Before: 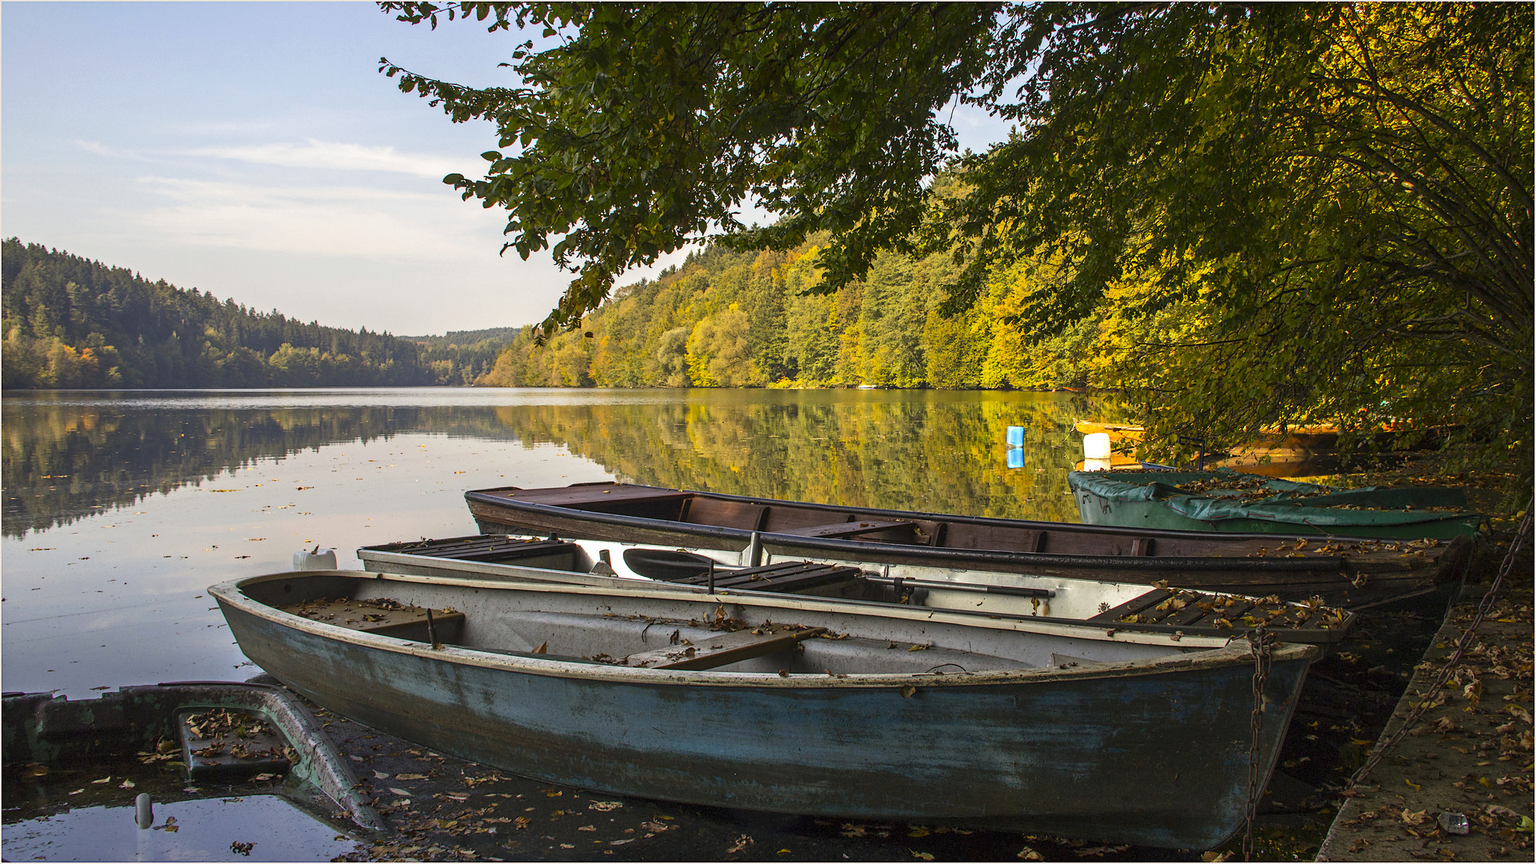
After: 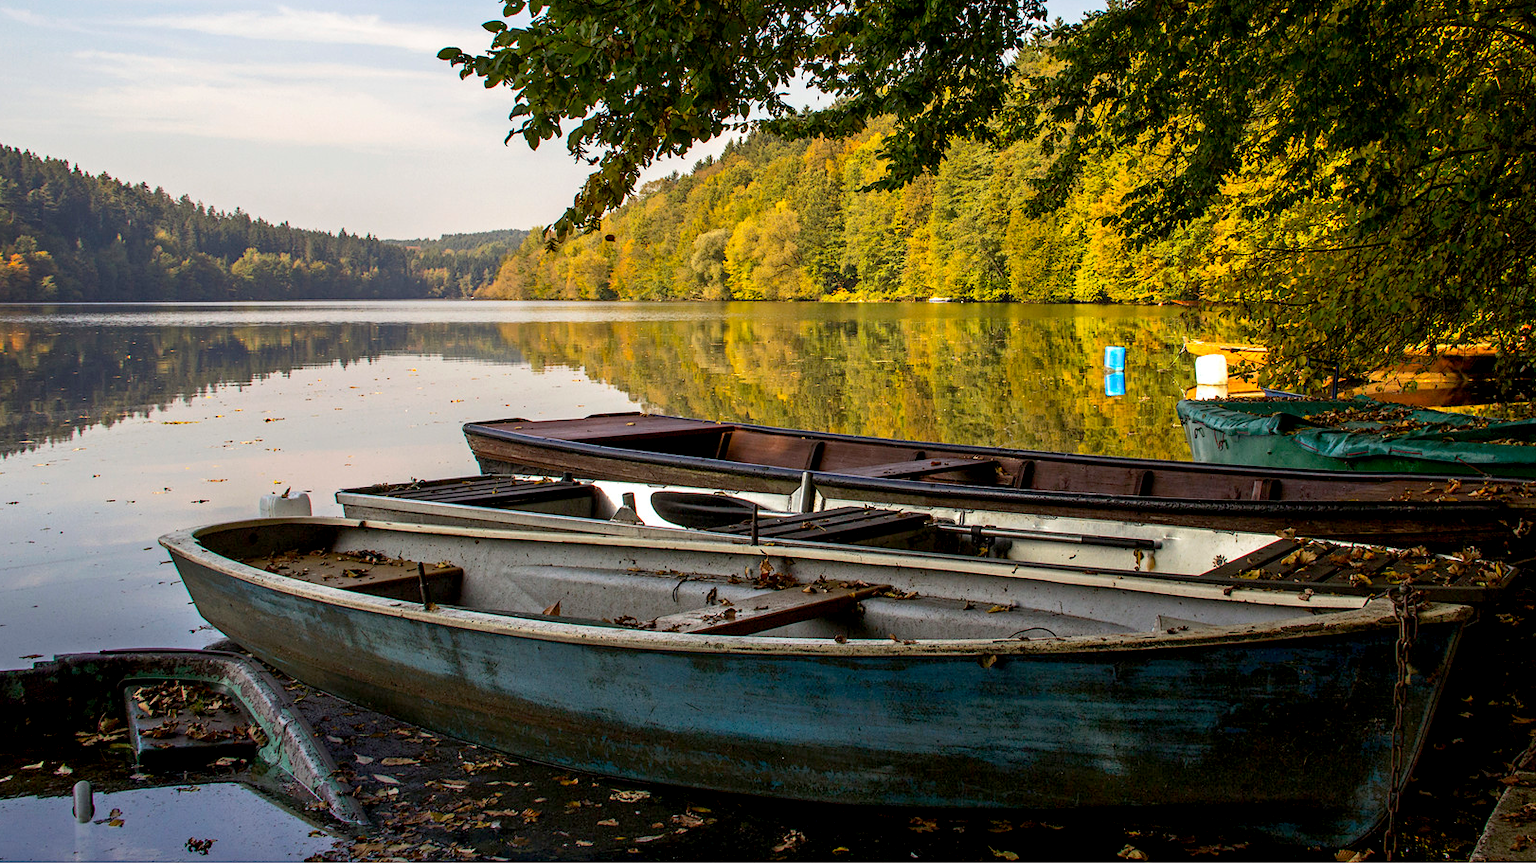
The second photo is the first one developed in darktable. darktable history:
exposure: black level correction 0.01, exposure 0.011 EV, compensate highlight preservation false
crop and rotate: left 4.842%, top 15.51%, right 10.668%
